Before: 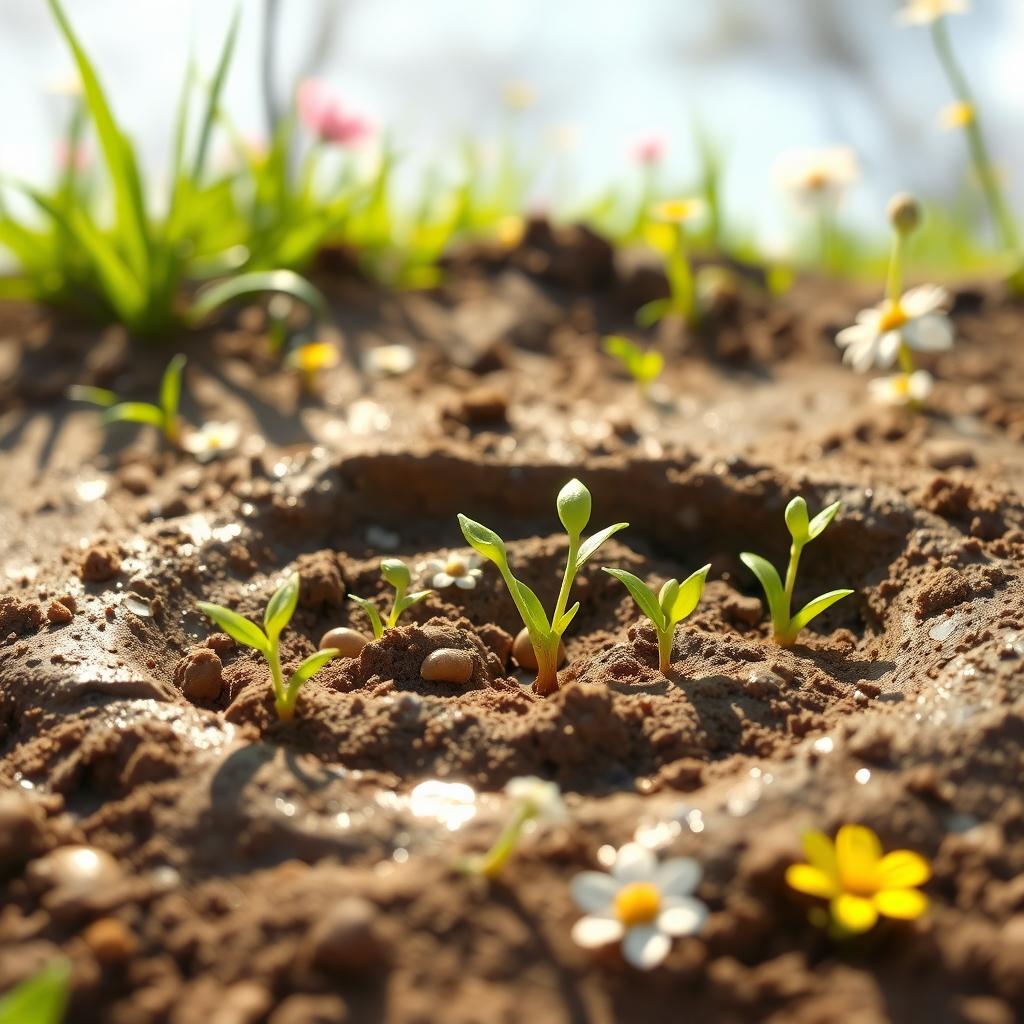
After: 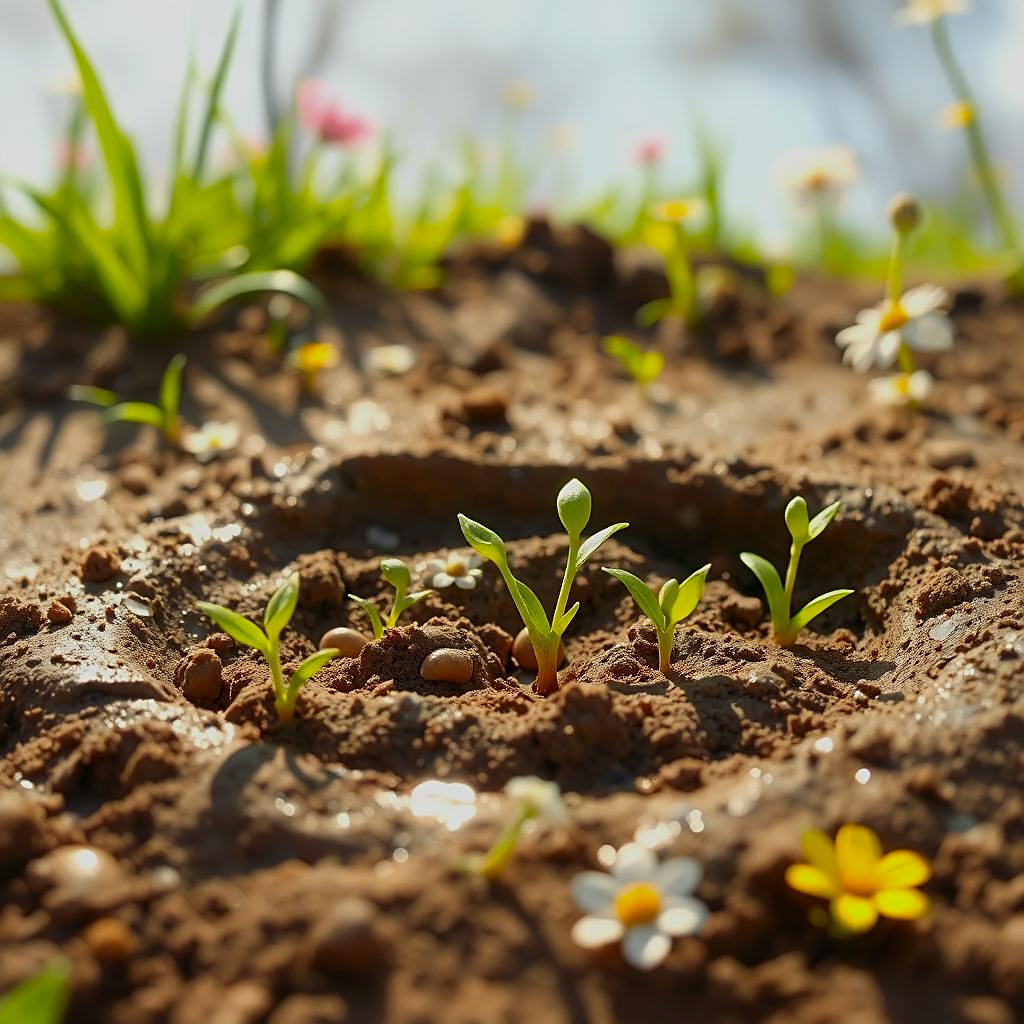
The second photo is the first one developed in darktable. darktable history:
contrast brightness saturation: saturation 0.18
sharpen: on, module defaults
exposure: exposure -0.488 EV, compensate highlight preservation false
